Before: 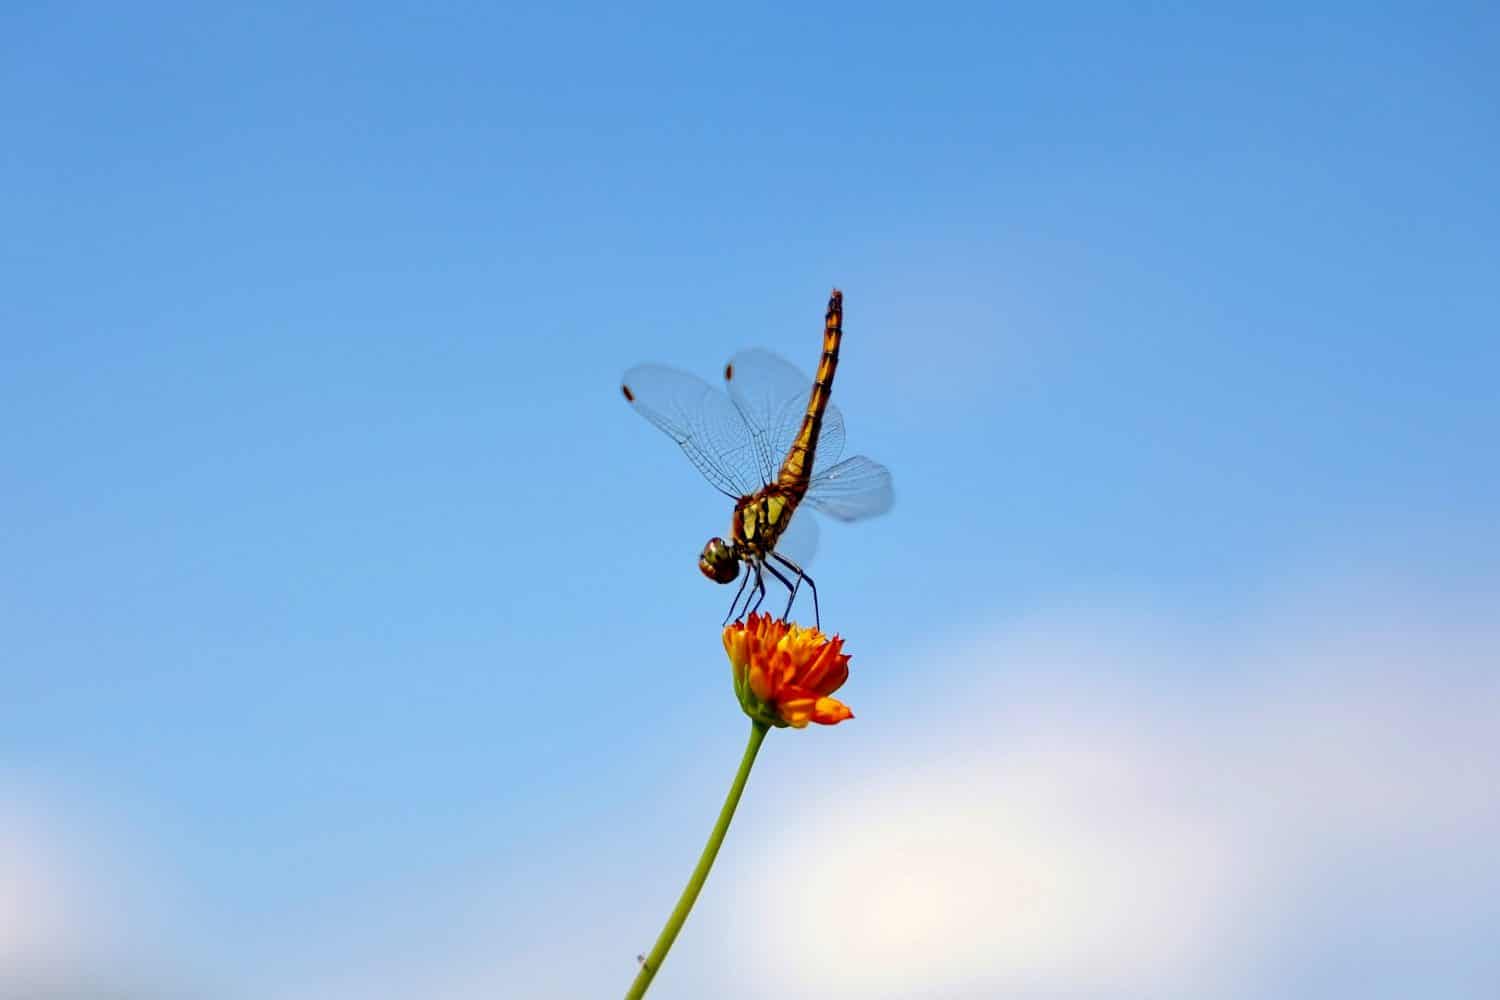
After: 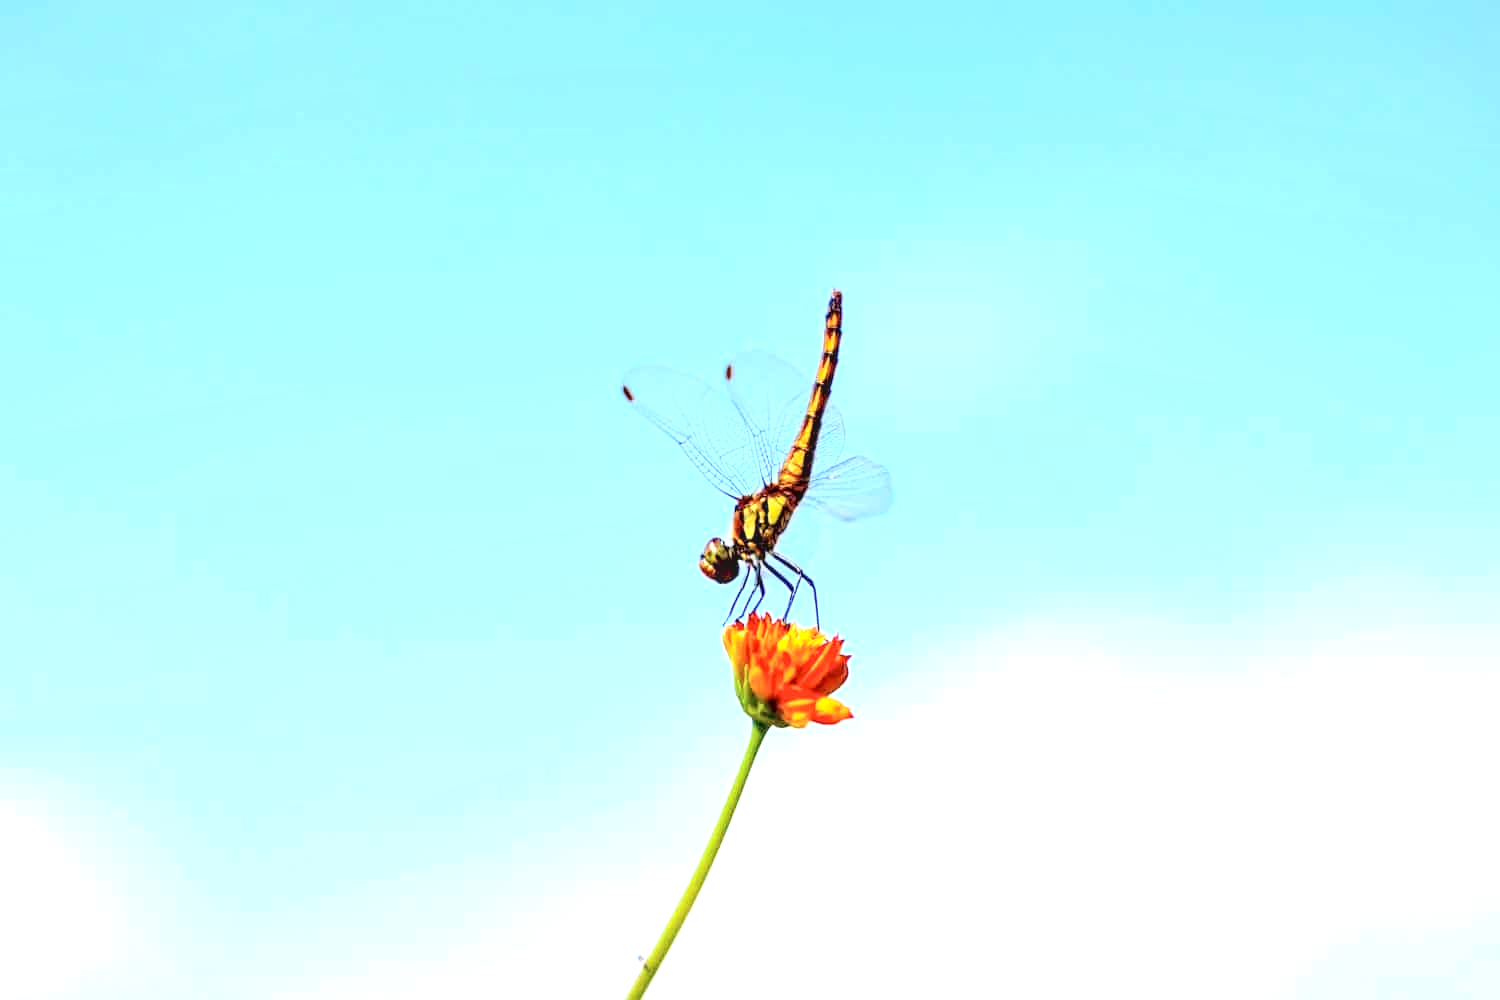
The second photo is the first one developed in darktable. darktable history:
tone curve: curves: ch0 [(0, 0) (0.004, 0.001) (0.133, 0.16) (0.325, 0.399) (0.475, 0.588) (0.832, 0.903) (1, 1)], color space Lab, independent channels, preserve colors none
exposure: black level correction 0.001, exposure 1.301 EV, compensate highlight preservation false
local contrast: on, module defaults
